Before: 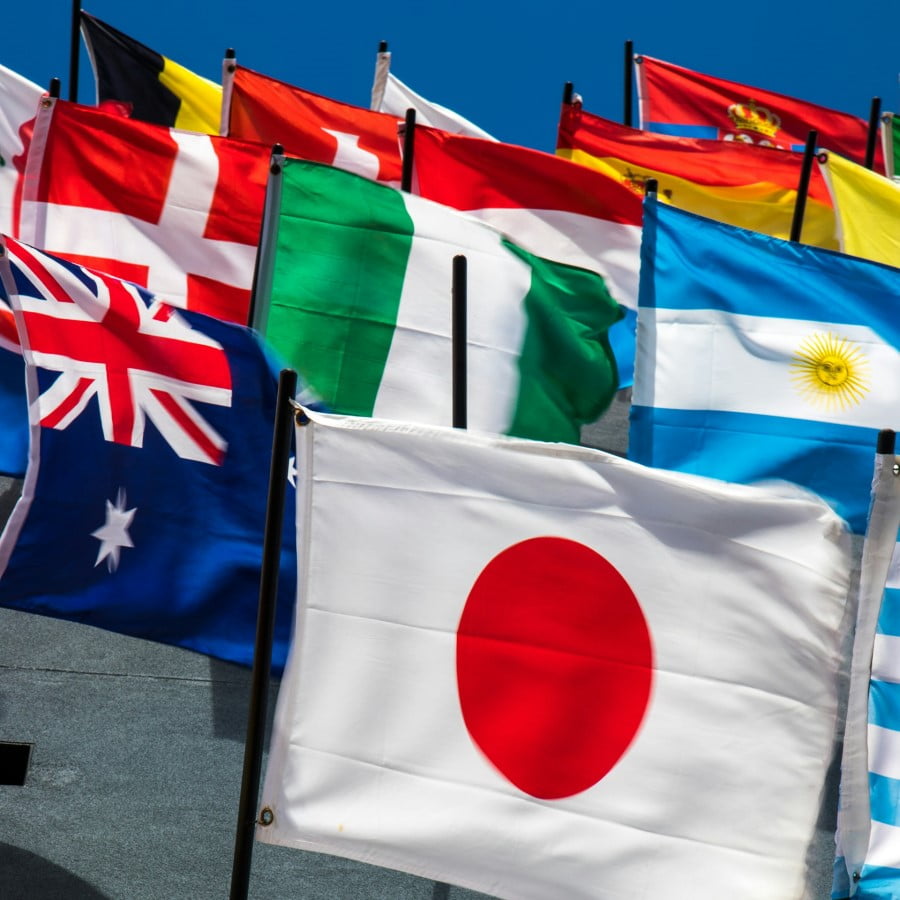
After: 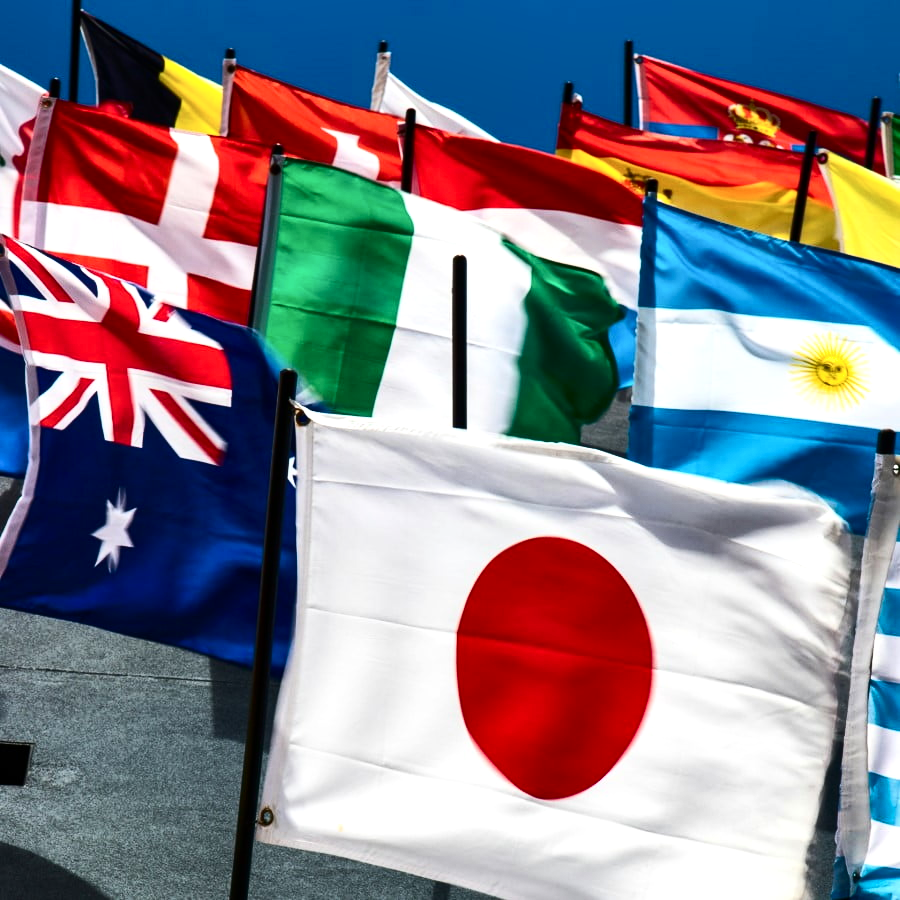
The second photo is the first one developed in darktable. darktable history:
shadows and highlights: shadows 60, soften with gaussian
levels: levels [0, 0.476, 0.951]
contrast brightness saturation: contrast 0.28
